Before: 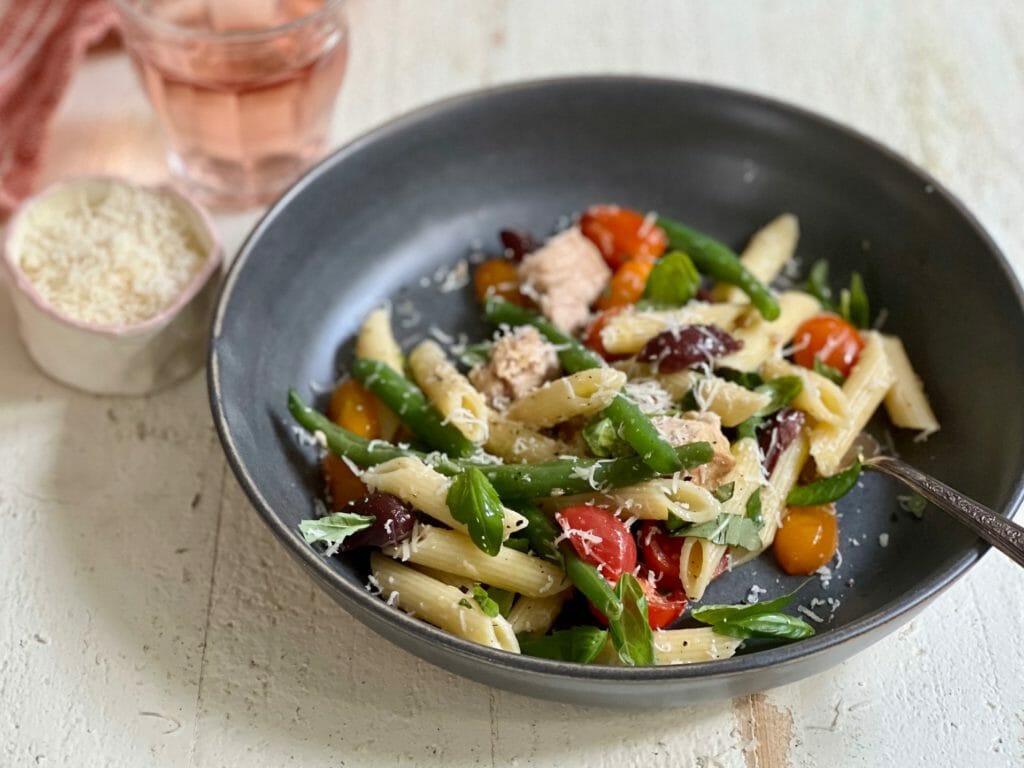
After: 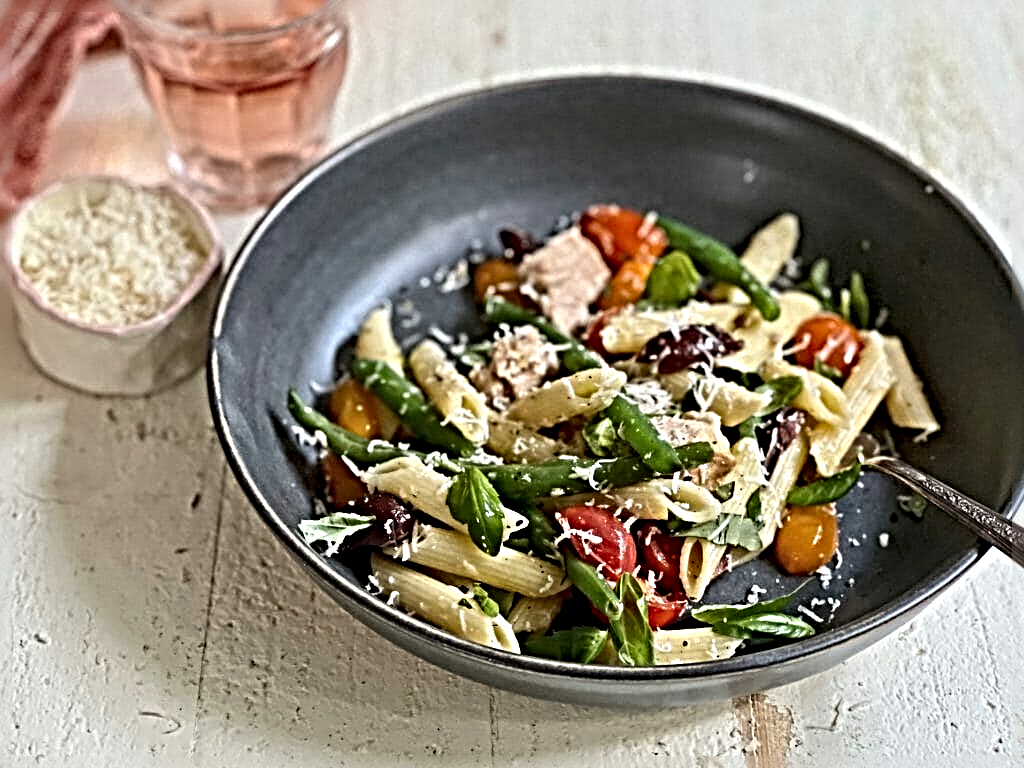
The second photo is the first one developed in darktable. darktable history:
sharpen: radius 6.258, amount 1.791, threshold 0.218
